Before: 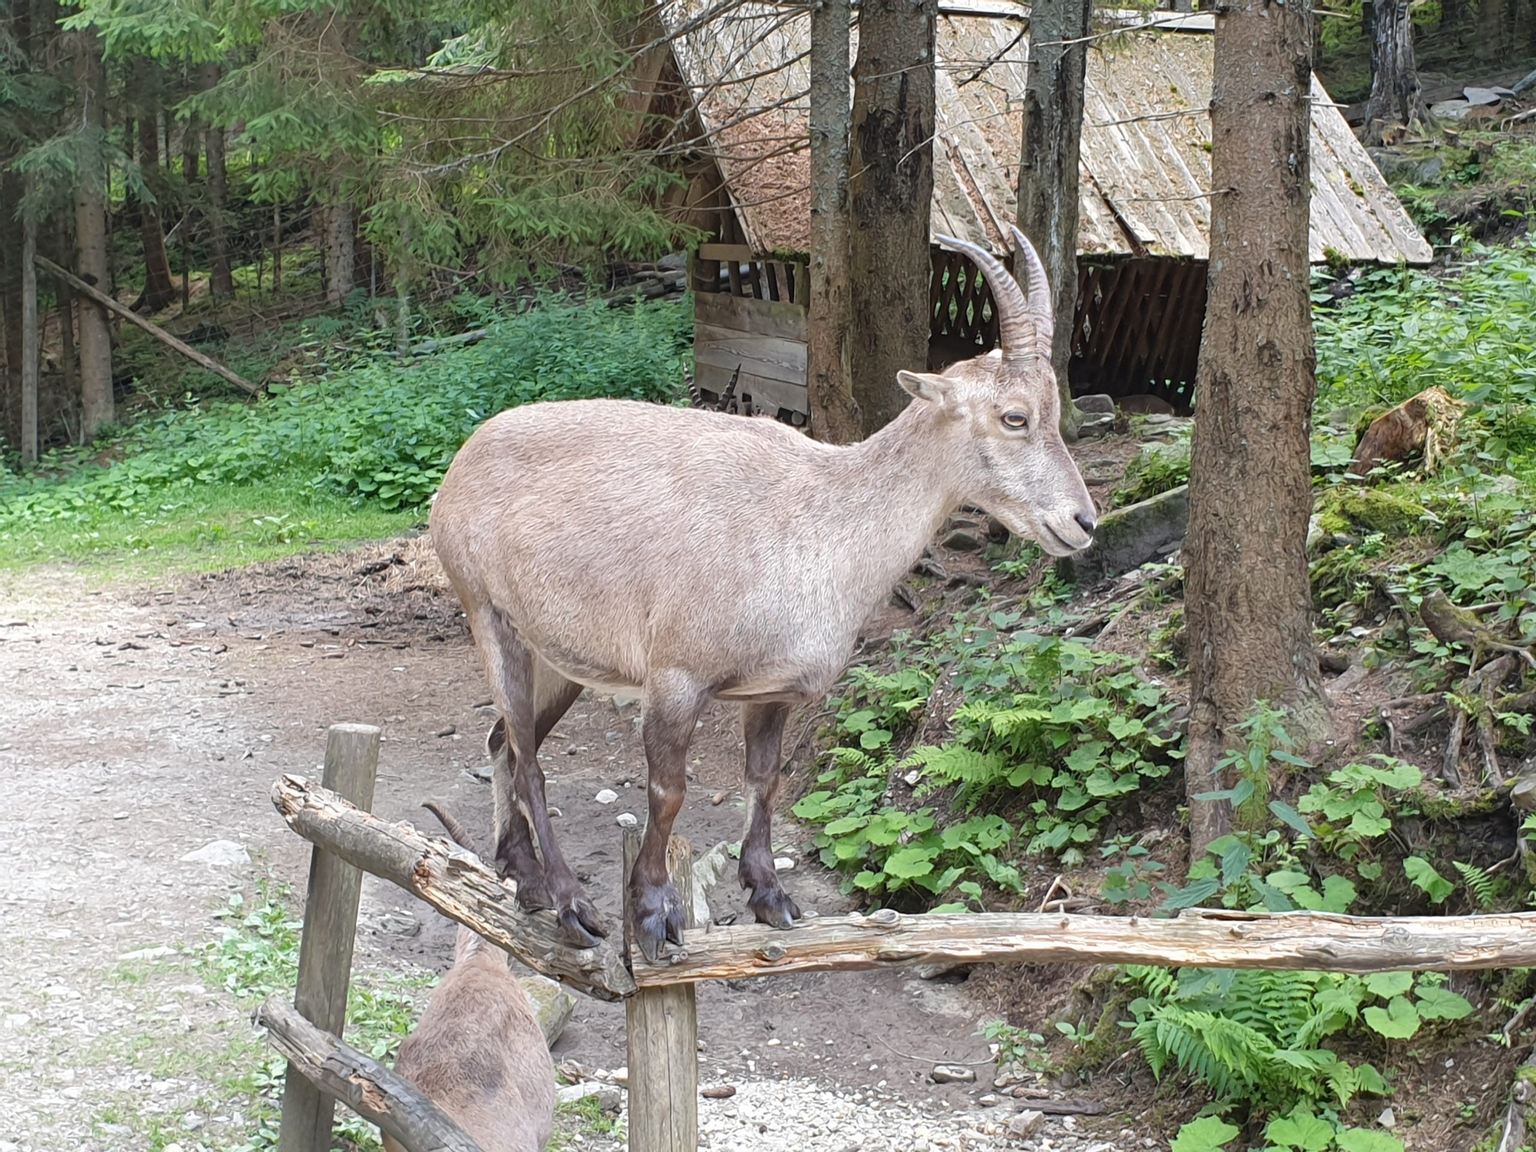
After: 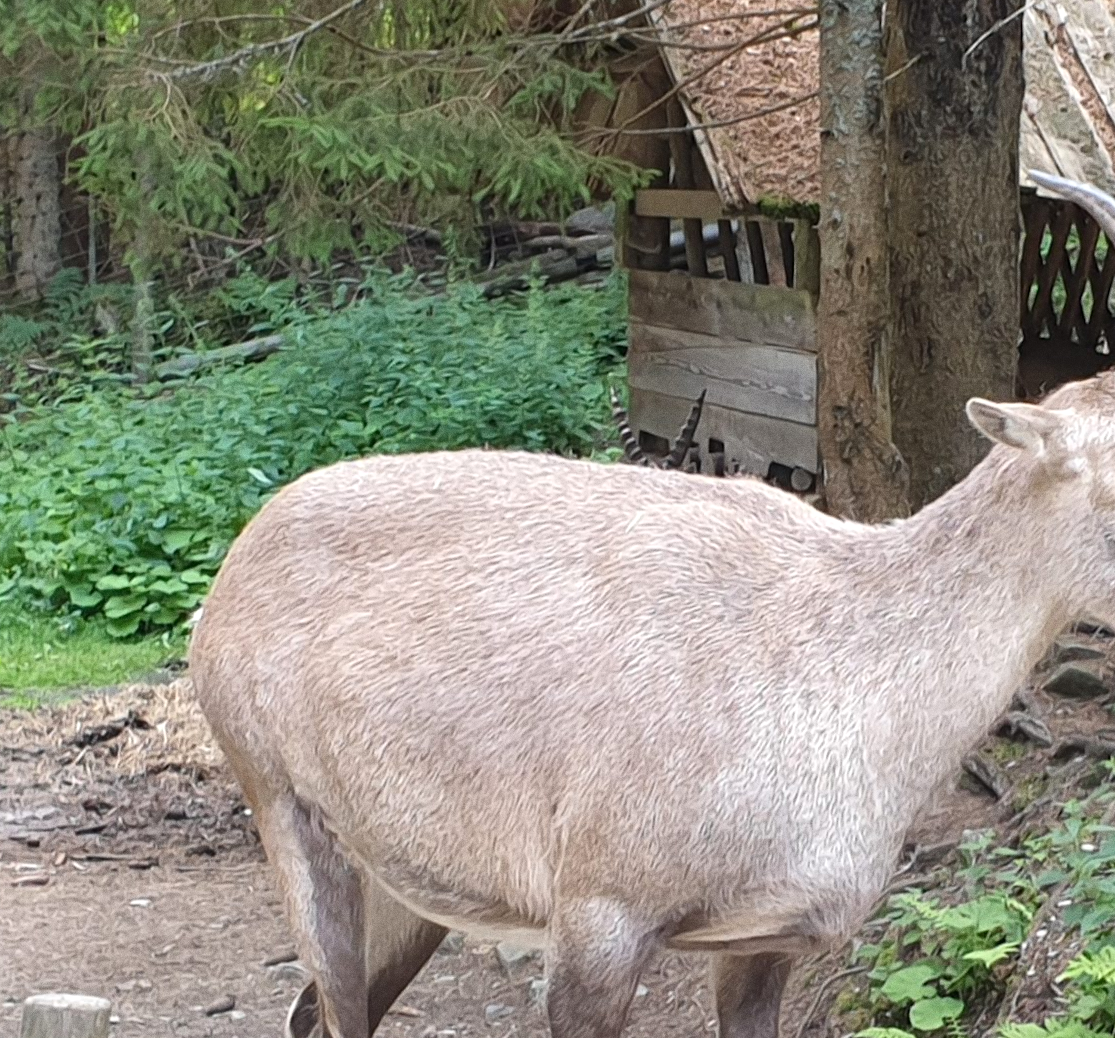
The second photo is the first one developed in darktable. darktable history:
rotate and perspective: rotation -0.45°, automatic cropping original format, crop left 0.008, crop right 0.992, crop top 0.012, crop bottom 0.988
crop: left 20.248%, top 10.86%, right 35.675%, bottom 34.321%
exposure: exposure 0.127 EV, compensate highlight preservation false
grain: coarseness 0.09 ISO
